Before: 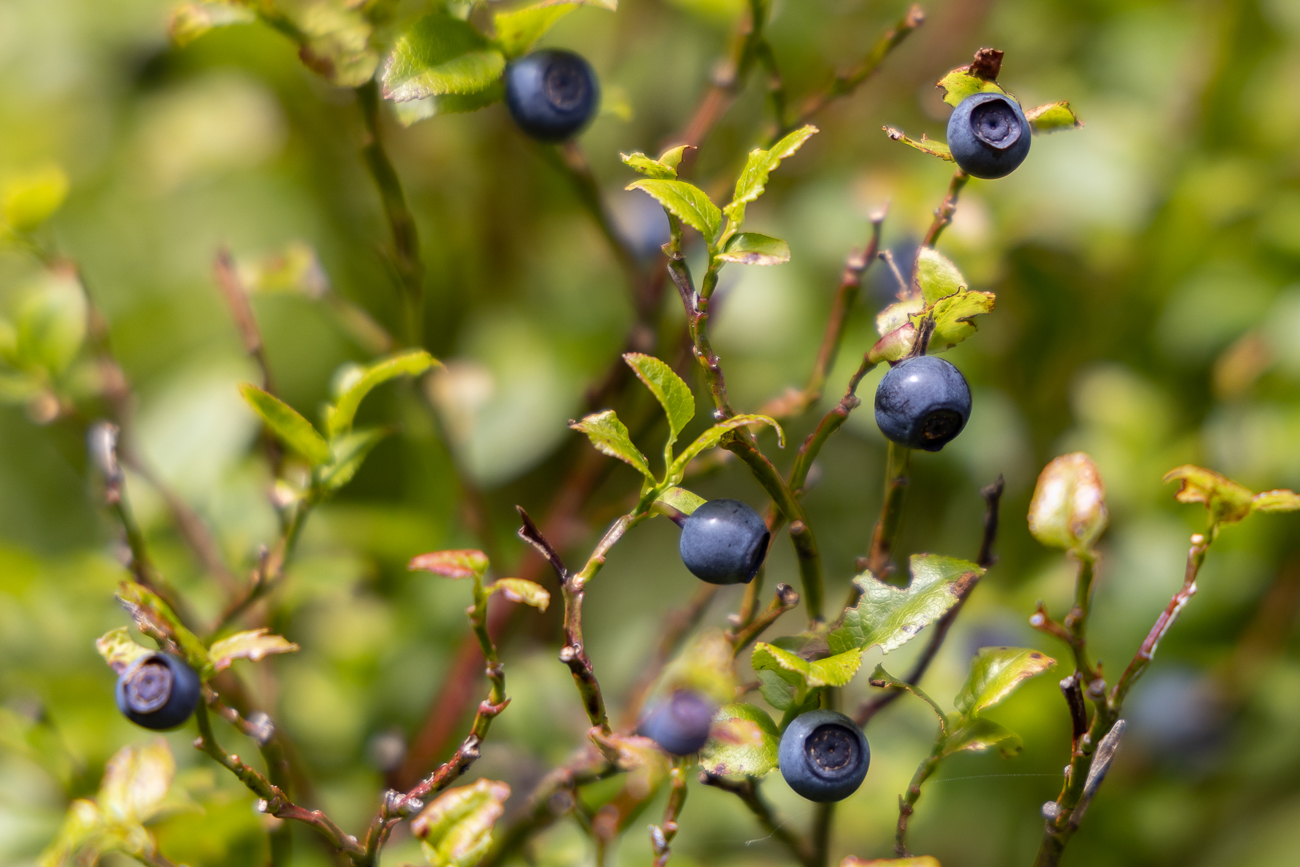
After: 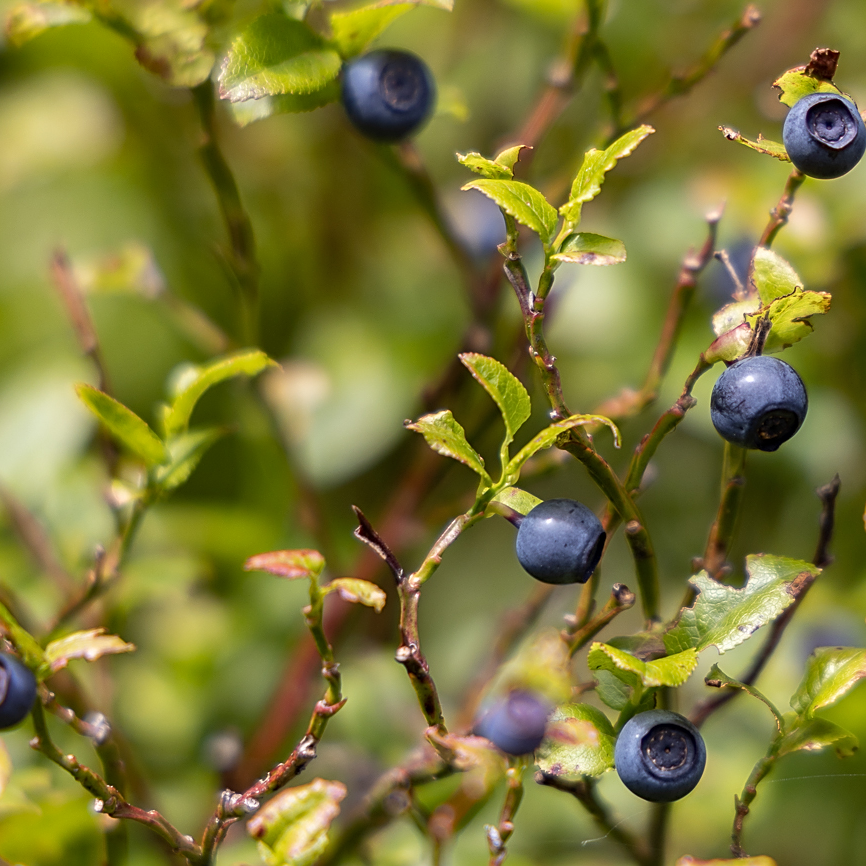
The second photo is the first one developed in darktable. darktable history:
crop and rotate: left 12.673%, right 20.66%
sharpen: on, module defaults
shadows and highlights: low approximation 0.01, soften with gaussian
